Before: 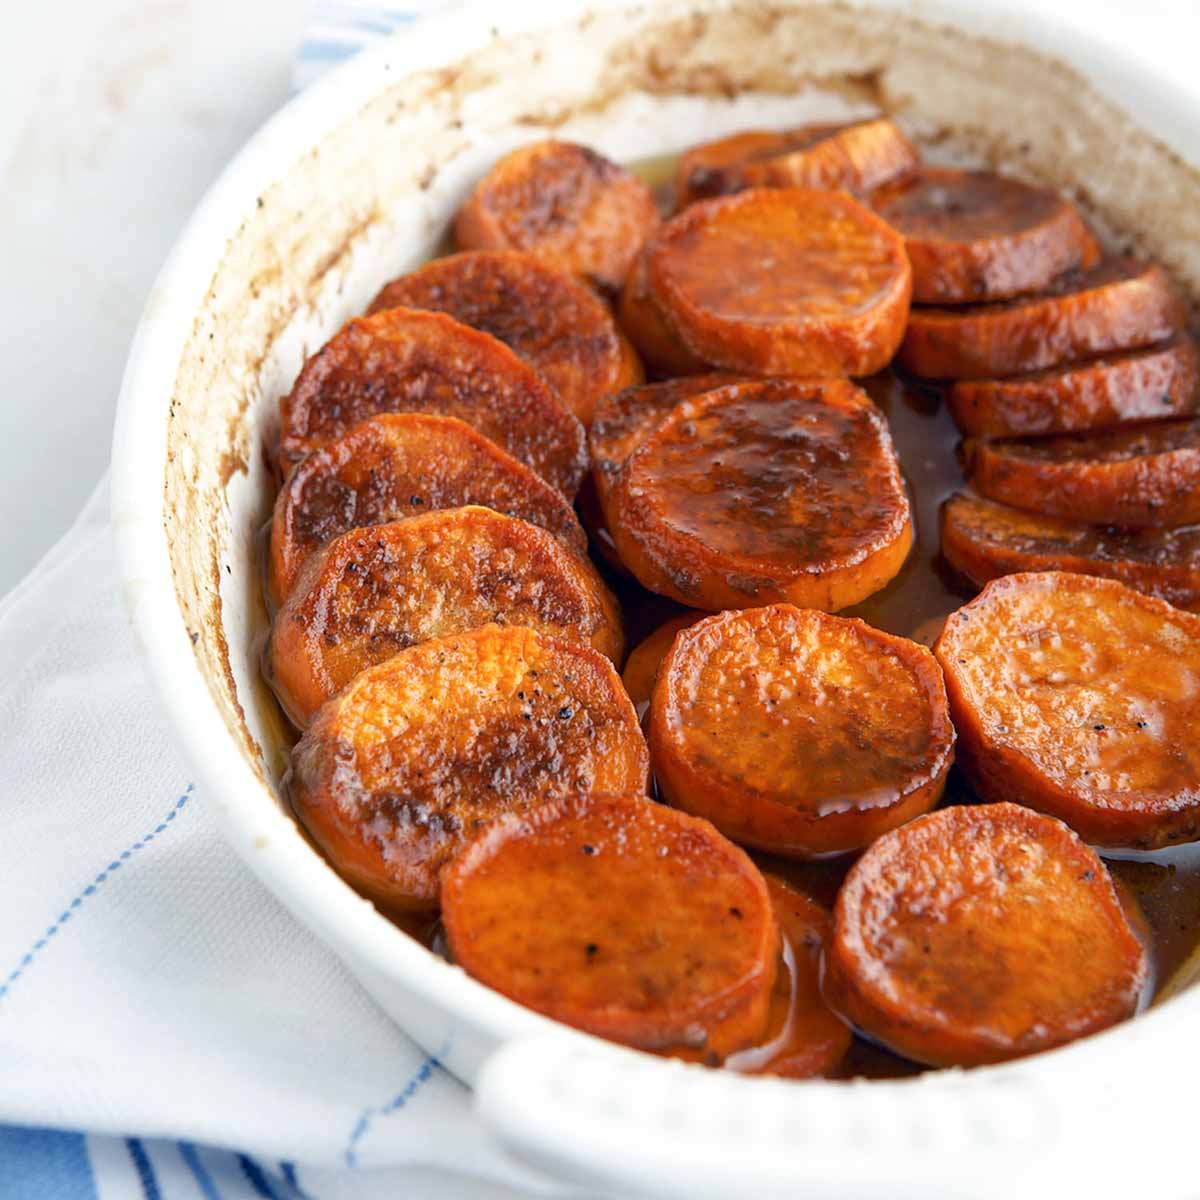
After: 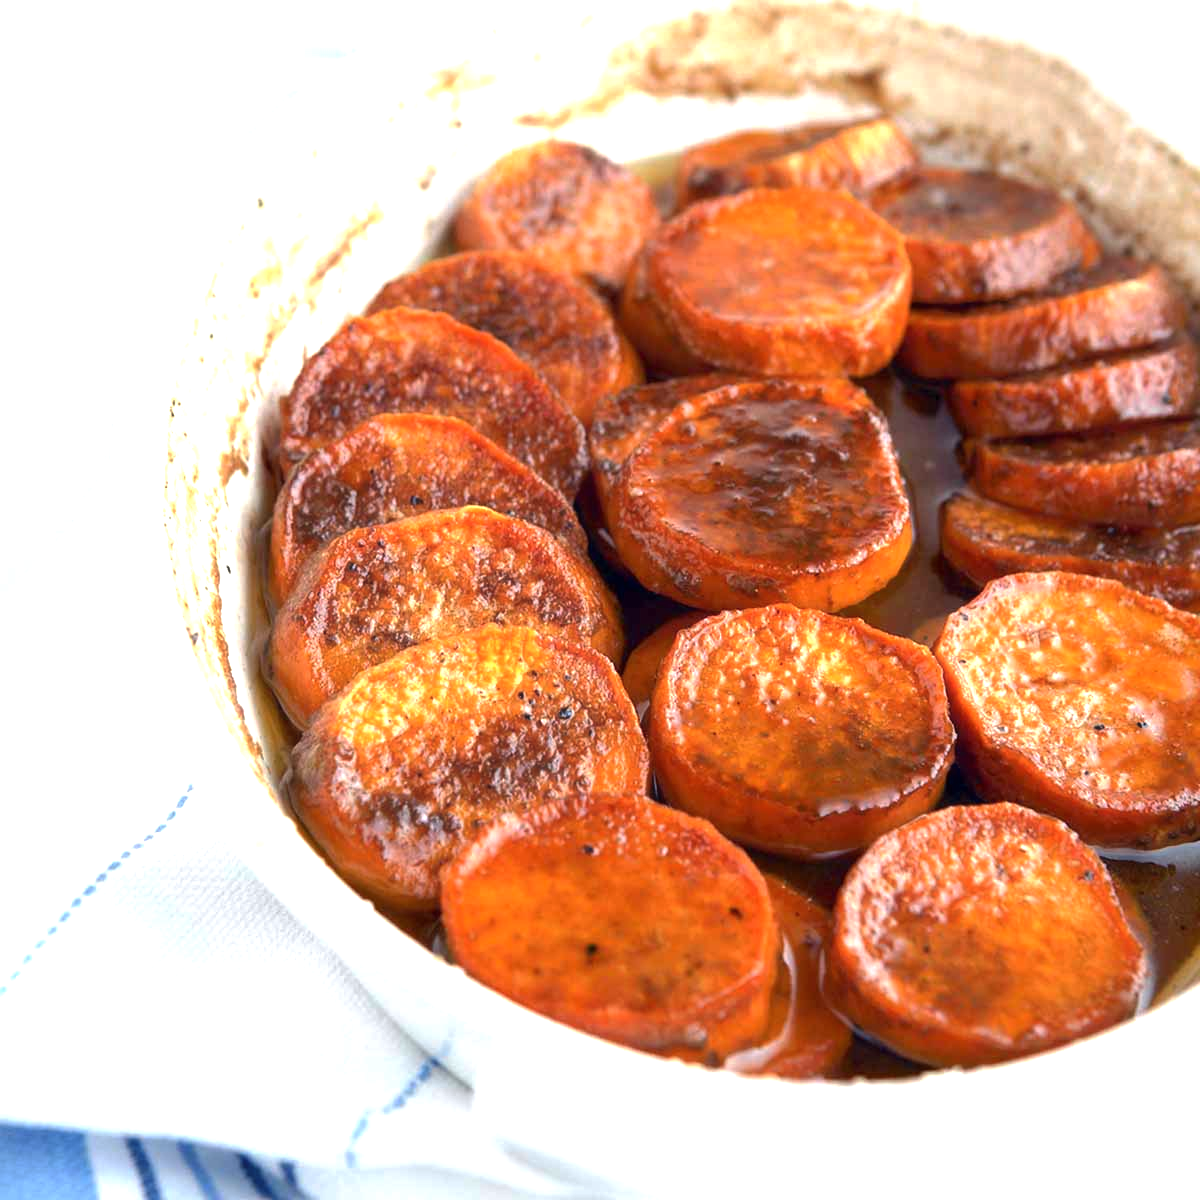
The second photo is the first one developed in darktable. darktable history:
exposure: exposure 0.766 EV, compensate highlight preservation false
base curve: curves: ch0 [(0, 0) (0.74, 0.67) (1, 1)], preserve colors none
haze removal: strength -0.047, compatibility mode true, adaptive false
